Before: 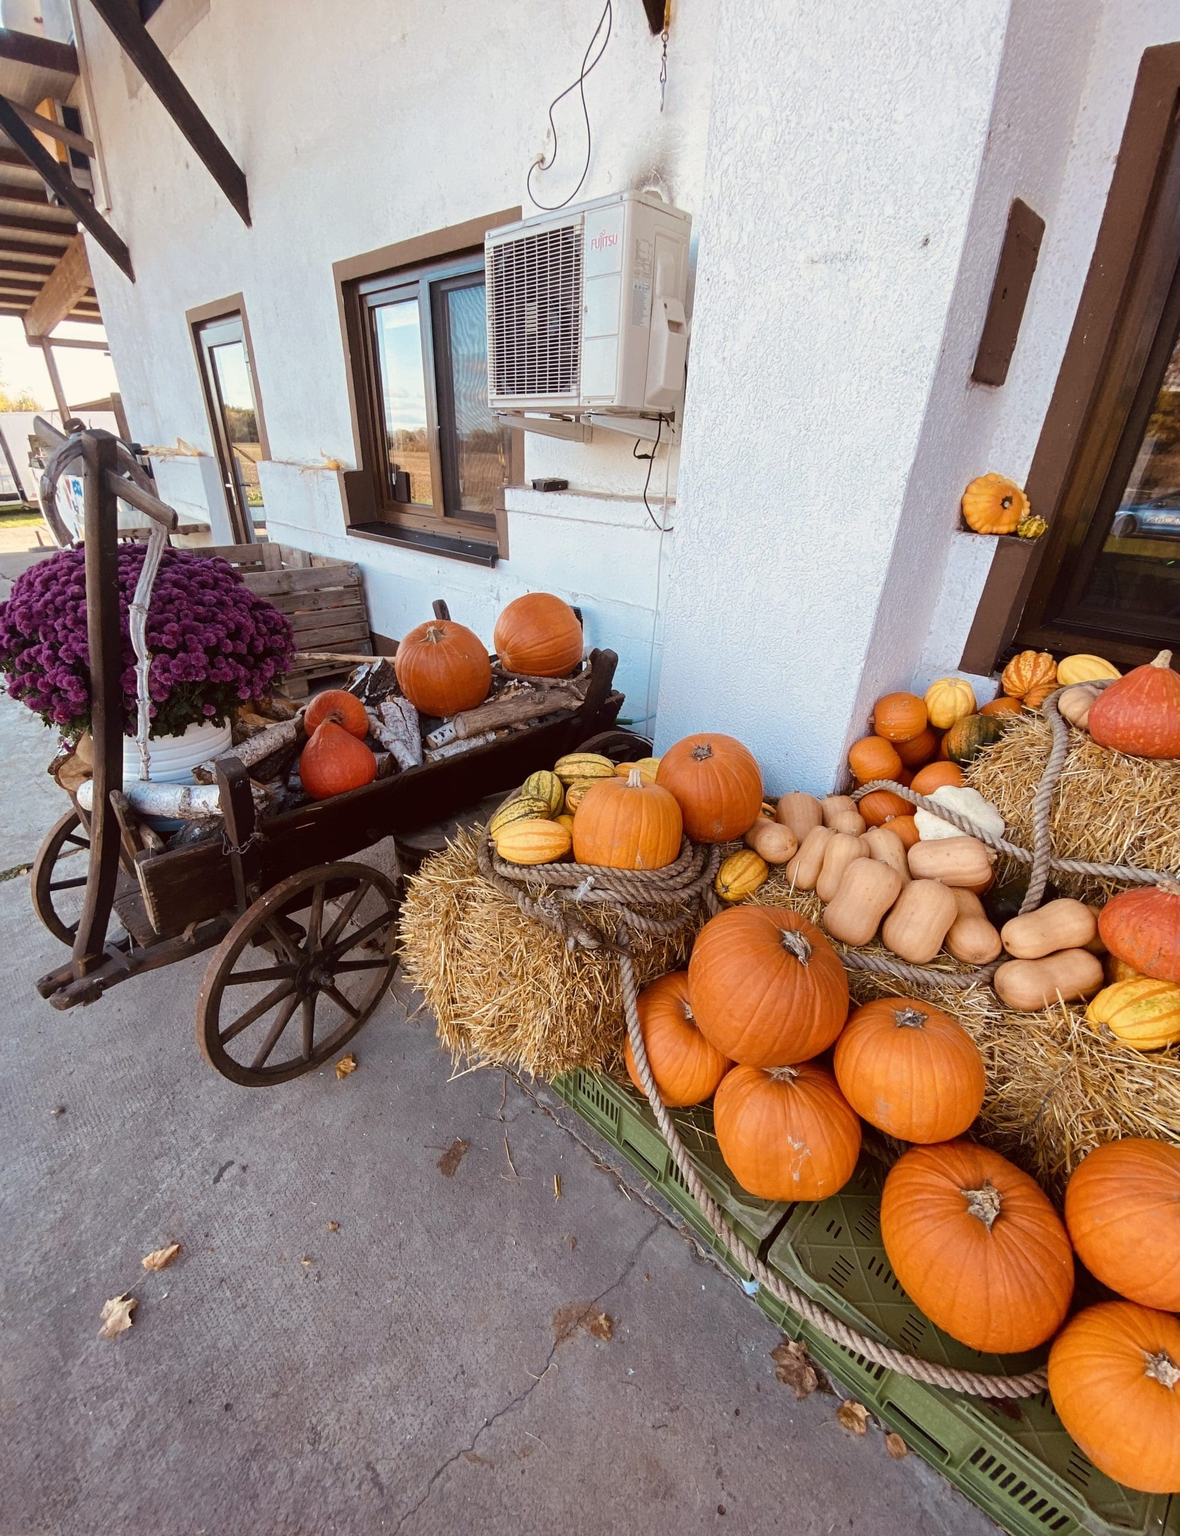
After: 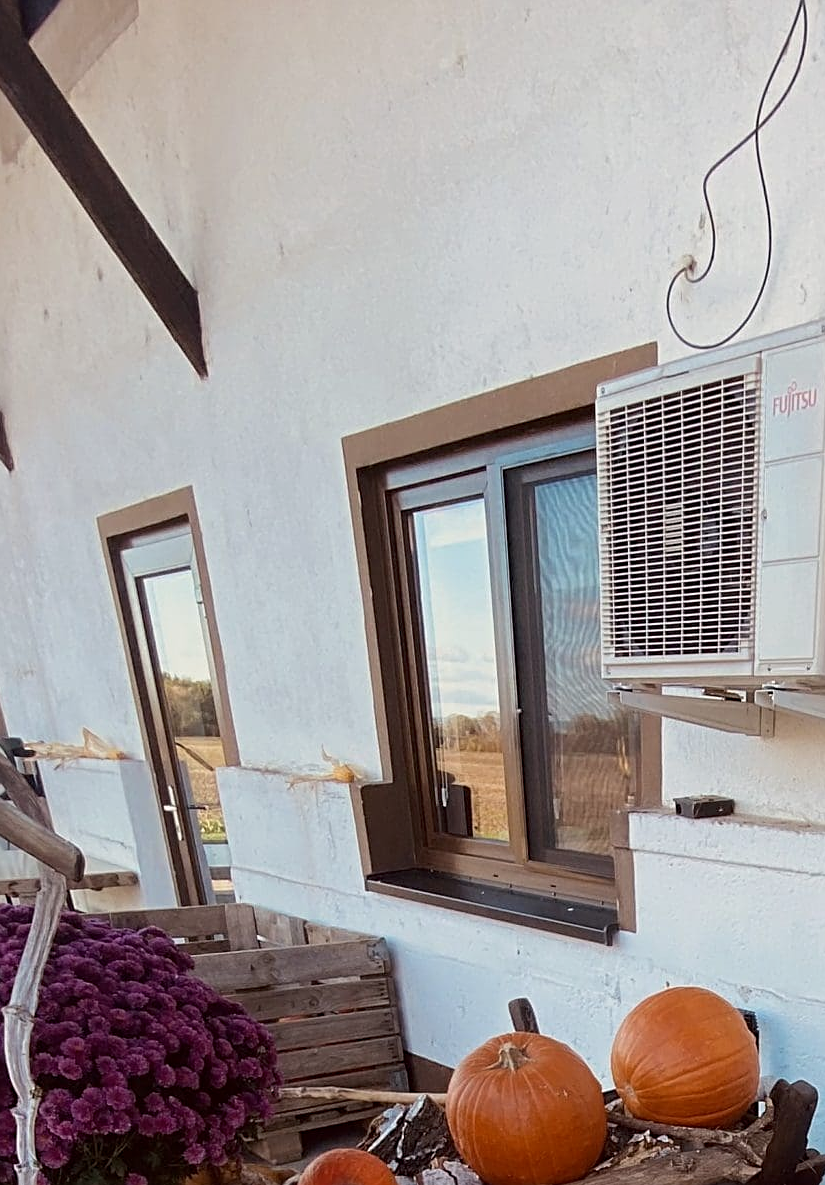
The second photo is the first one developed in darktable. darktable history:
sharpen: on, module defaults
crop and rotate: left 10.817%, top 0.062%, right 47.194%, bottom 53.626%
exposure: black level correction 0.001, exposure -0.2 EV, compensate highlight preservation false
